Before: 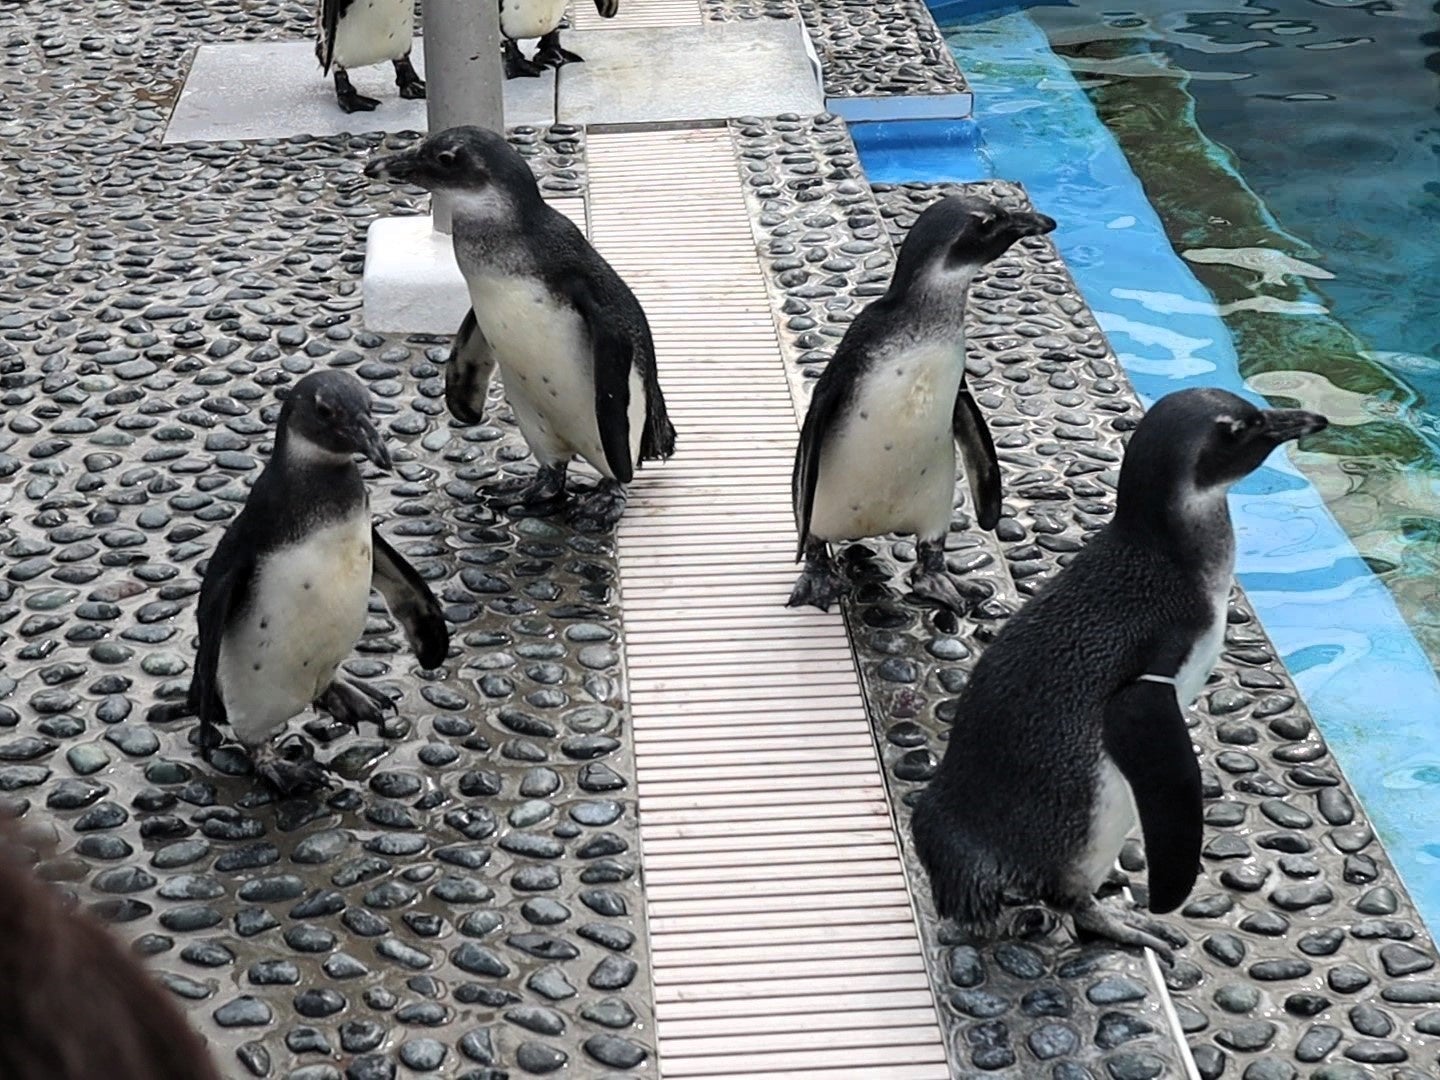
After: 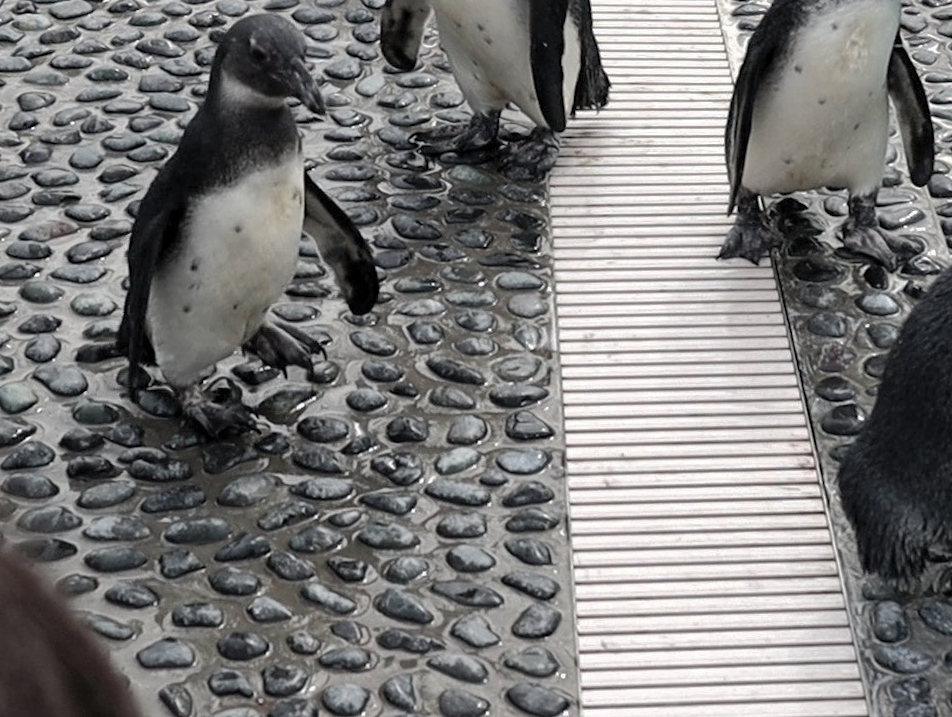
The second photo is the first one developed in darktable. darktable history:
tone equalizer: edges refinement/feathering 500, mask exposure compensation -1.57 EV, preserve details no
shadows and highlights: on, module defaults
crop and rotate: angle -1.08°, left 3.658%, top 31.932%, right 28.567%
contrast brightness saturation: contrast 0.103, saturation -0.355
